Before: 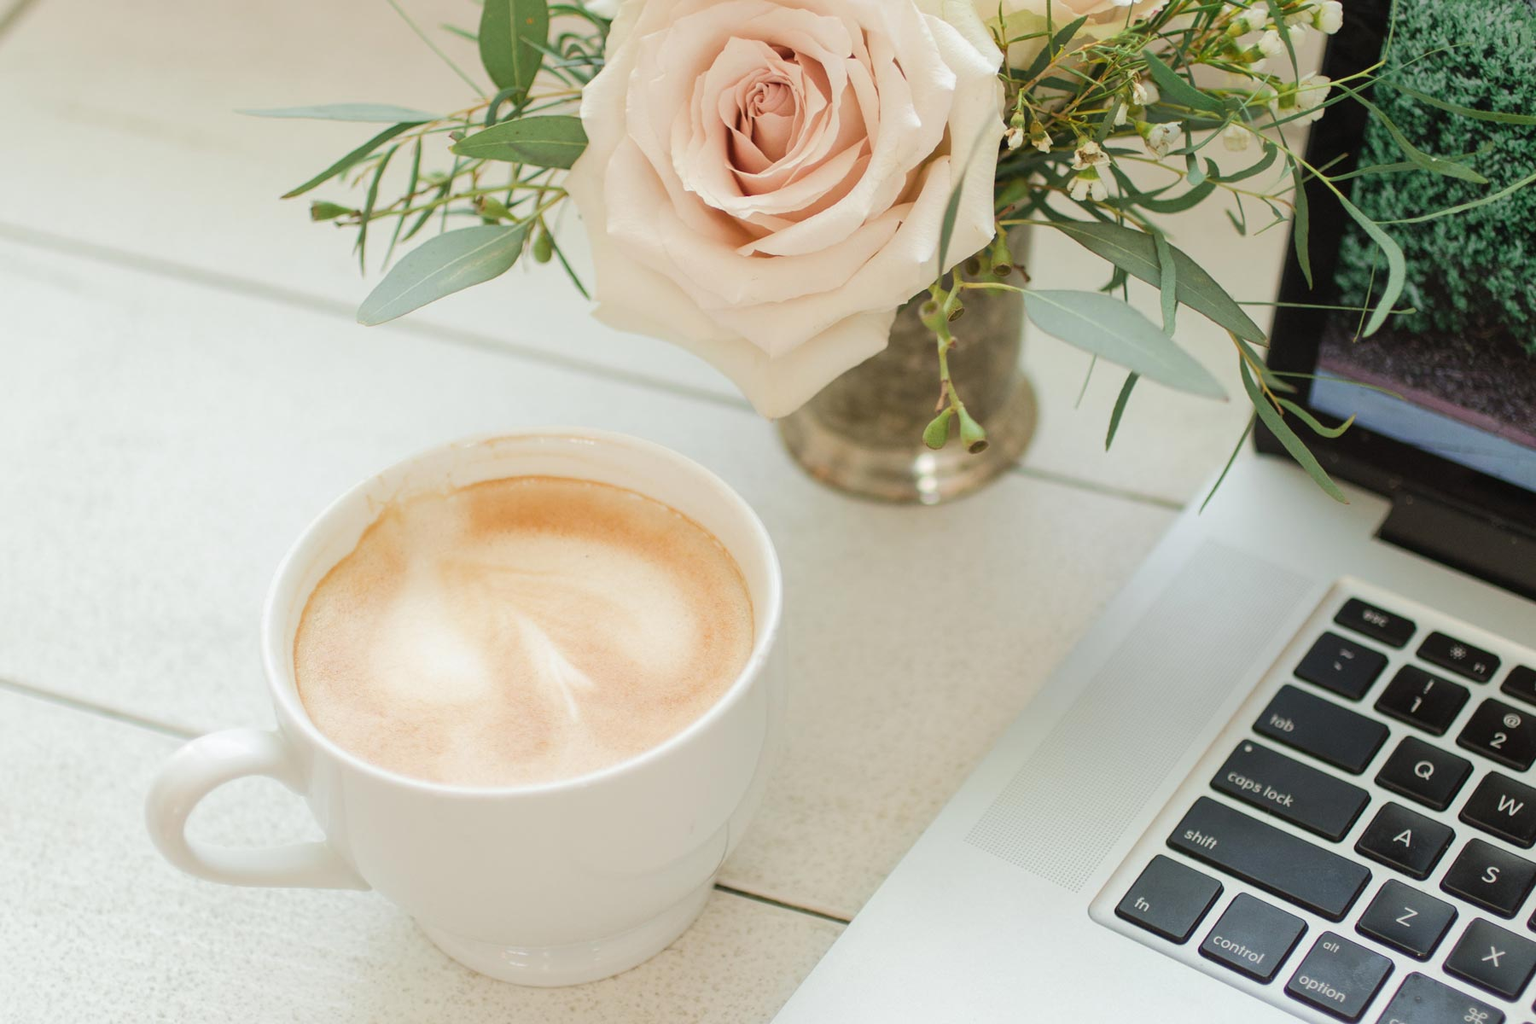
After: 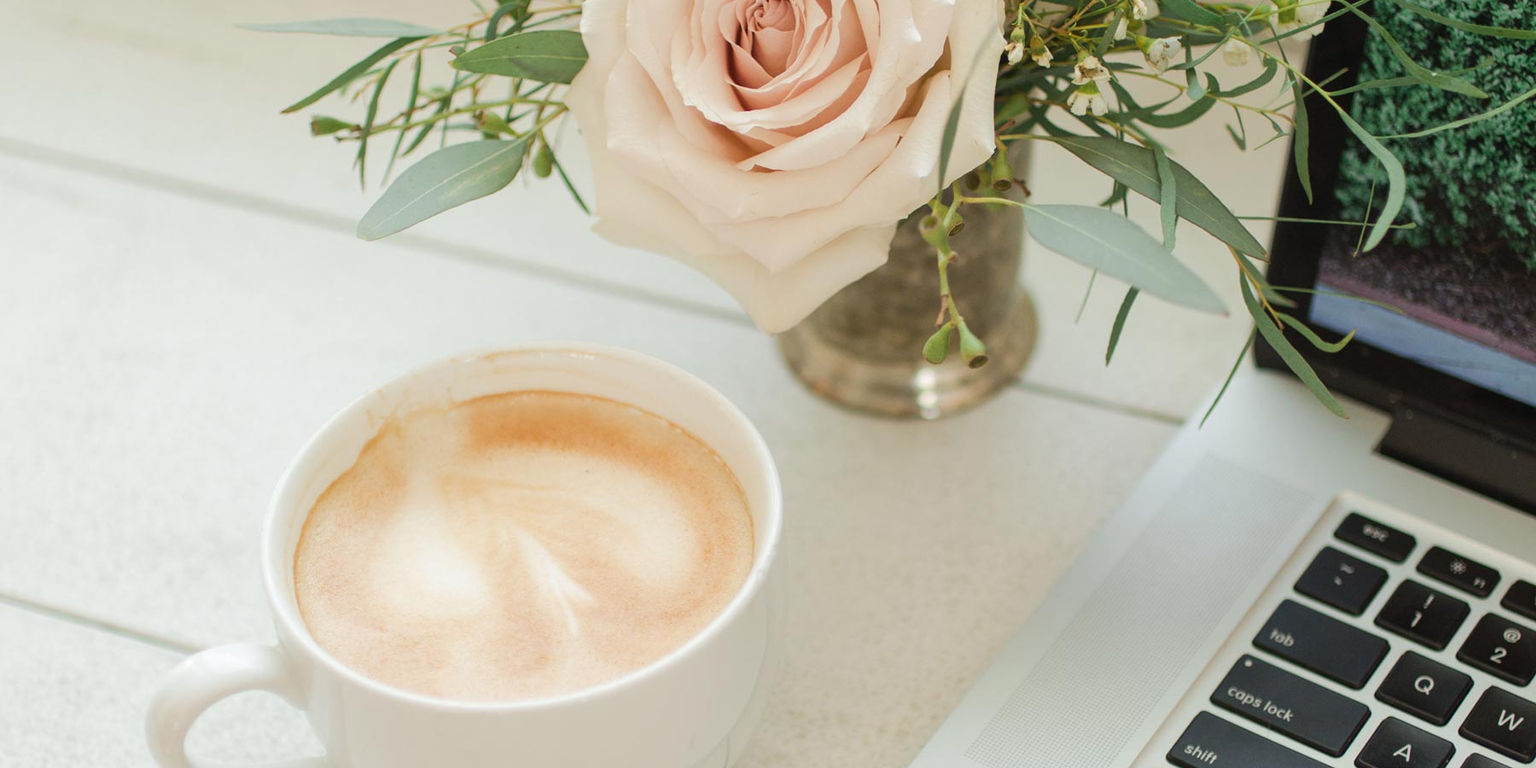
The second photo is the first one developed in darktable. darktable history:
crop and rotate: top 8.363%, bottom 16.637%
